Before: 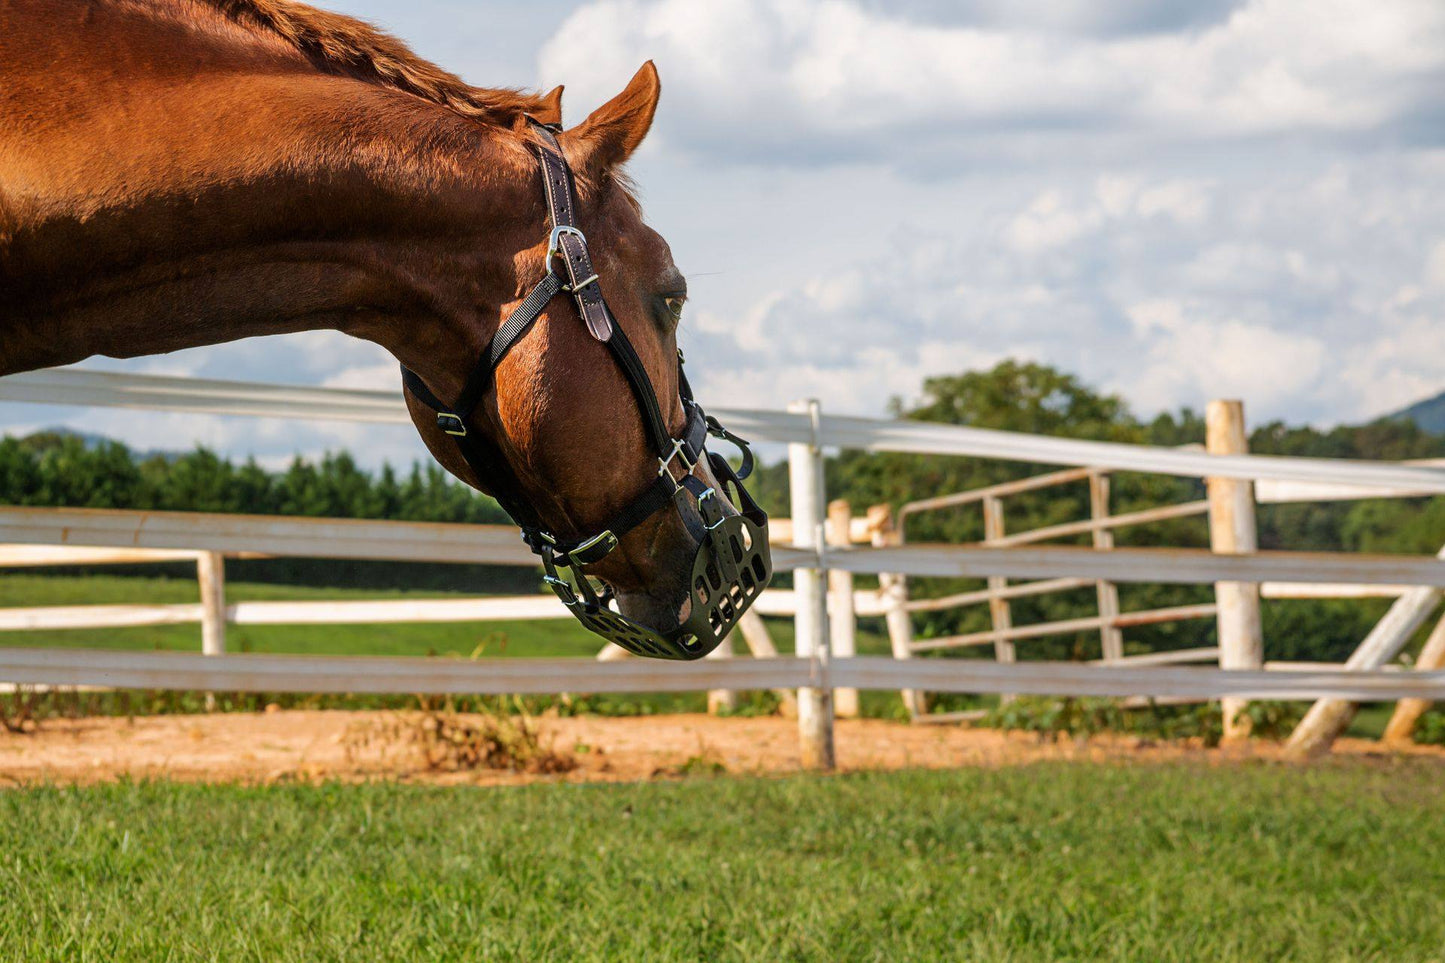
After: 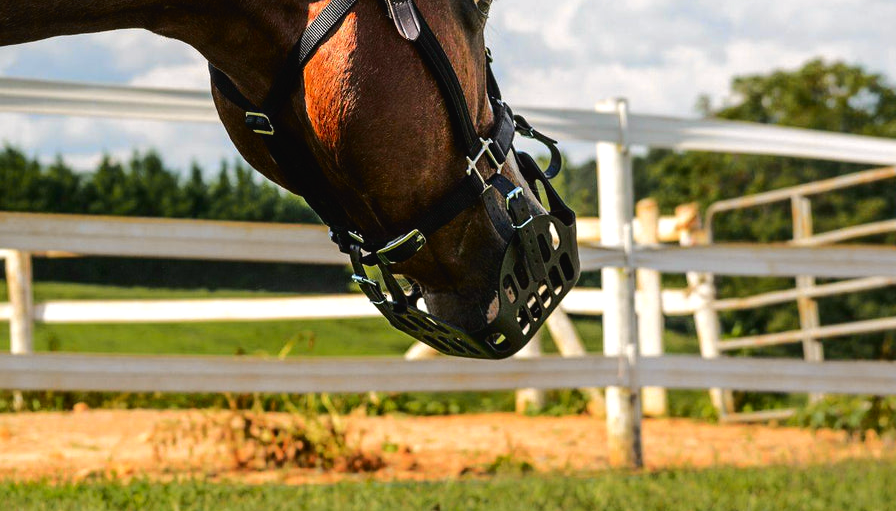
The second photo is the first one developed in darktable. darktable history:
crop: left 13.312%, top 31.28%, right 24.627%, bottom 15.582%
exposure: compensate highlight preservation false
tone equalizer: -8 EV -0.417 EV, -7 EV -0.389 EV, -6 EV -0.333 EV, -5 EV -0.222 EV, -3 EV 0.222 EV, -2 EV 0.333 EV, -1 EV 0.389 EV, +0 EV 0.417 EV, edges refinement/feathering 500, mask exposure compensation -1.57 EV, preserve details no
white balance: emerald 1
tone curve: curves: ch0 [(0, 0.021) (0.049, 0.044) (0.157, 0.131) (0.365, 0.359) (0.499, 0.517) (0.675, 0.667) (0.856, 0.83) (1, 0.969)]; ch1 [(0, 0) (0.302, 0.309) (0.433, 0.443) (0.472, 0.47) (0.502, 0.503) (0.527, 0.516) (0.564, 0.557) (0.614, 0.645) (0.677, 0.722) (0.859, 0.889) (1, 1)]; ch2 [(0, 0) (0.33, 0.301) (0.447, 0.44) (0.487, 0.496) (0.502, 0.501) (0.535, 0.537) (0.565, 0.558) (0.608, 0.624) (1, 1)], color space Lab, independent channels, preserve colors none
